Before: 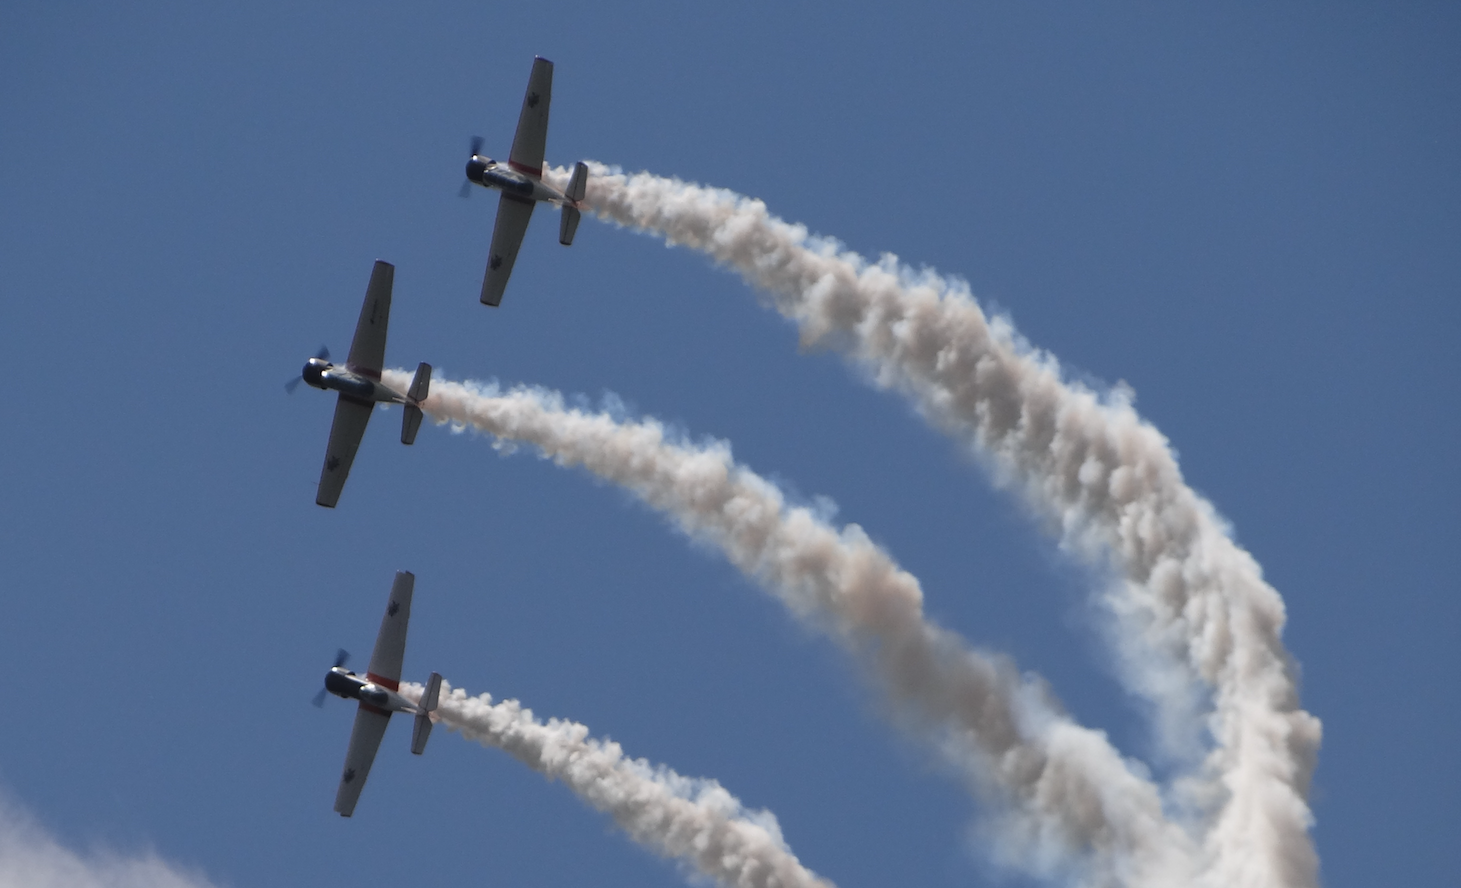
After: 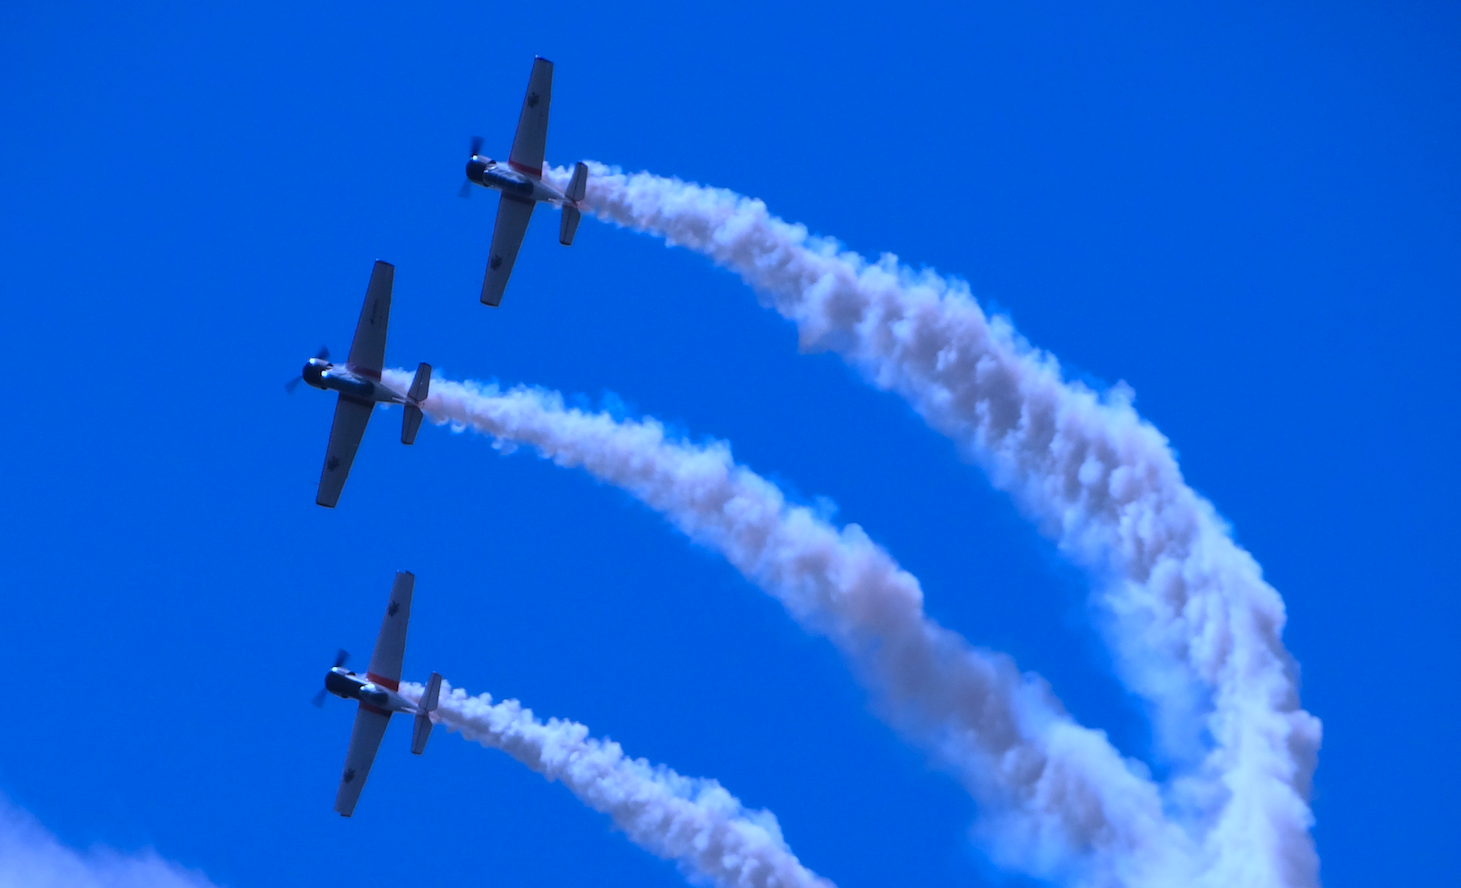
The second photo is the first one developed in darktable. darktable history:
color calibration: output R [1.063, -0.012, -0.003, 0], output B [-0.079, 0.047, 1, 0], illuminant as shot in camera, x 0.441, y 0.413, temperature 2912.35 K
color balance rgb: power › hue 213.19°, global offset › hue 171.21°, linear chroma grading › global chroma 0.344%, perceptual saturation grading › global saturation 25.815%, global vibrance 14.231%
